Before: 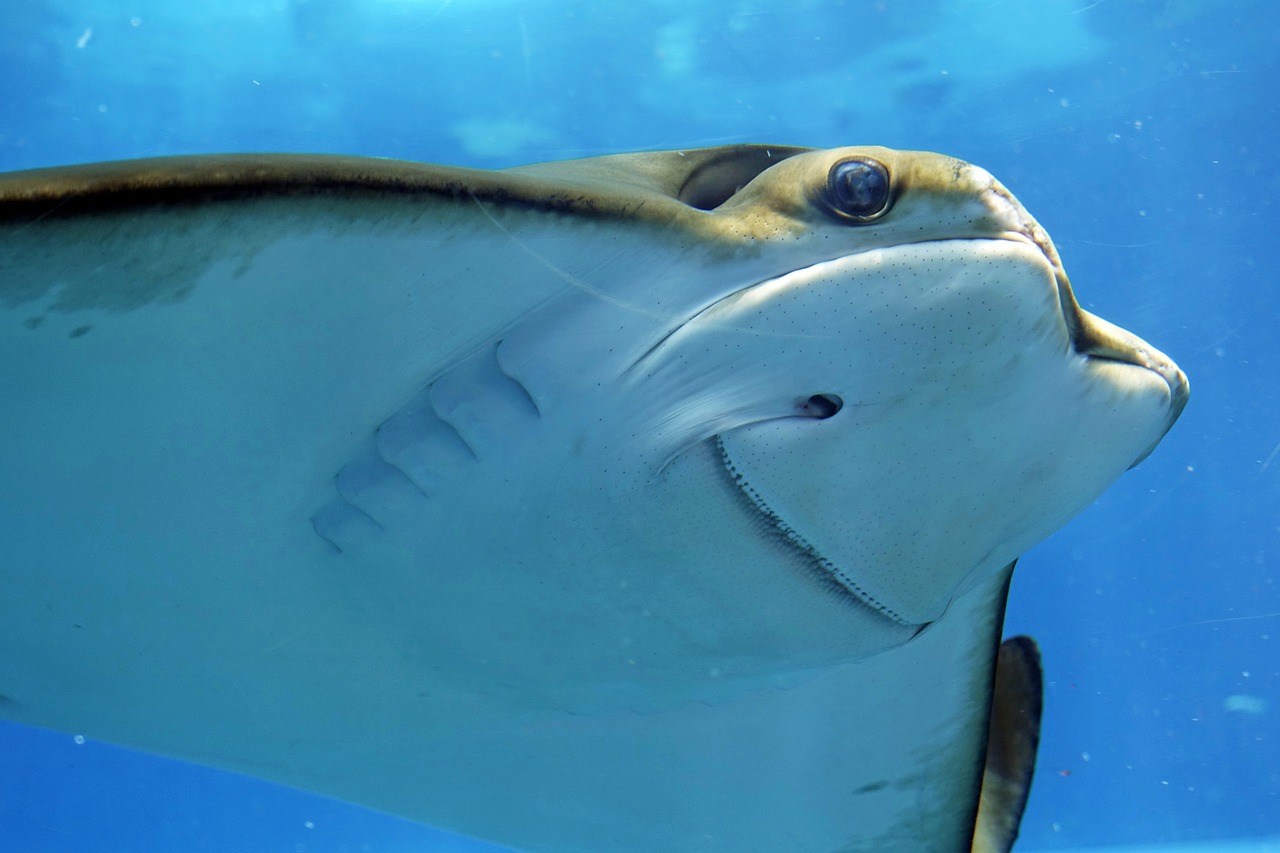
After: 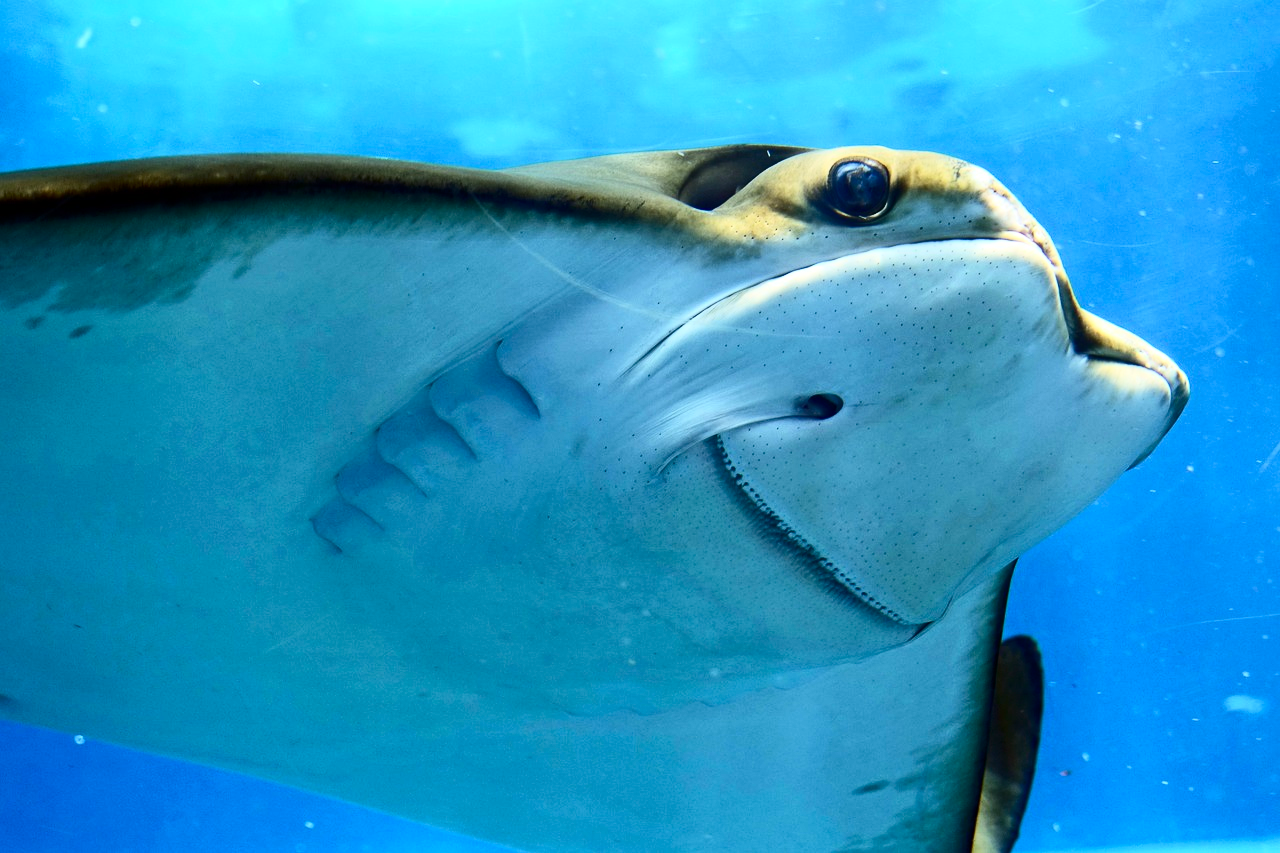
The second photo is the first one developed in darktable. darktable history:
contrast brightness saturation: contrast 0.399, brightness 0.046, saturation 0.264
